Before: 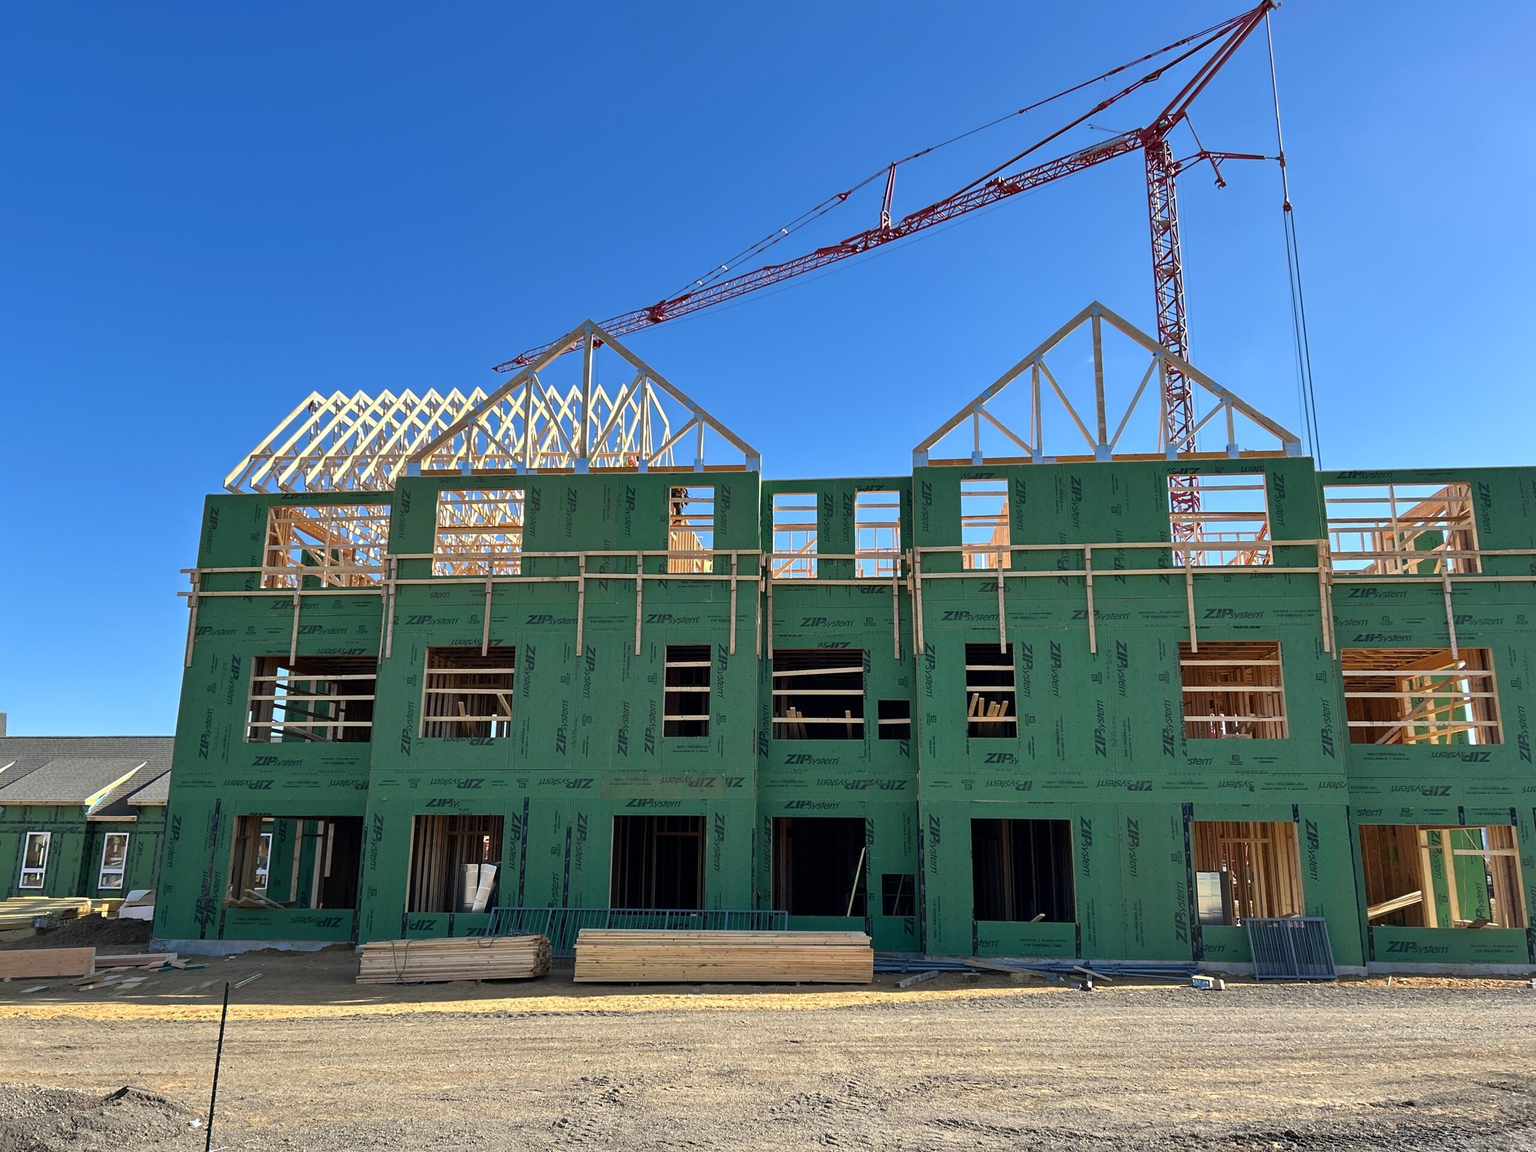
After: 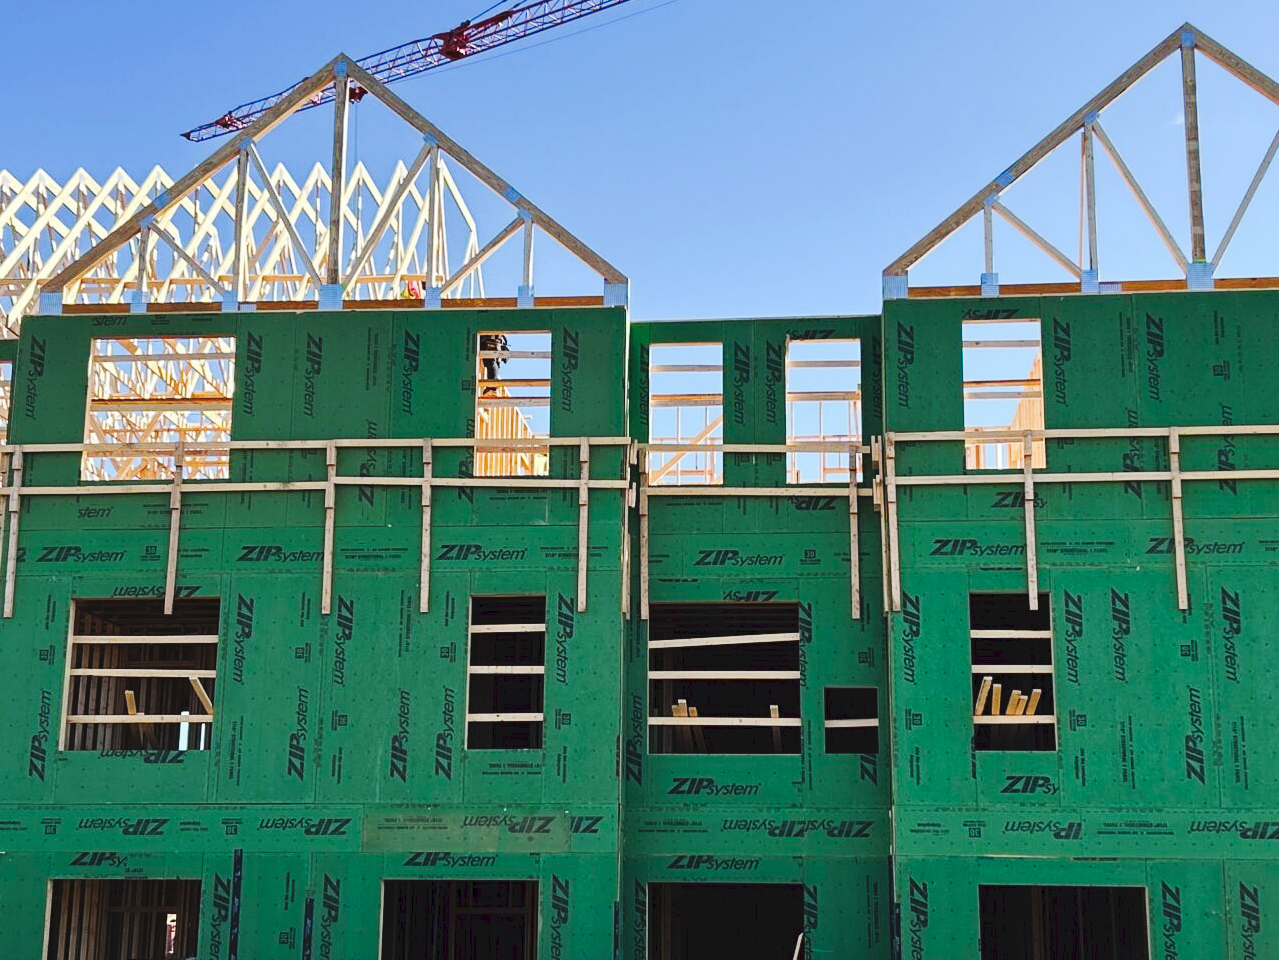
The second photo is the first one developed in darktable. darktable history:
crop: left 25%, top 25%, right 25%, bottom 25%
tone curve: curves: ch0 [(0, 0) (0.003, 0.061) (0.011, 0.065) (0.025, 0.066) (0.044, 0.077) (0.069, 0.092) (0.1, 0.106) (0.136, 0.125) (0.177, 0.16) (0.224, 0.206) (0.277, 0.272) (0.335, 0.356) (0.399, 0.472) (0.468, 0.59) (0.543, 0.686) (0.623, 0.766) (0.709, 0.832) (0.801, 0.886) (0.898, 0.929) (1, 1)], preserve colors none
